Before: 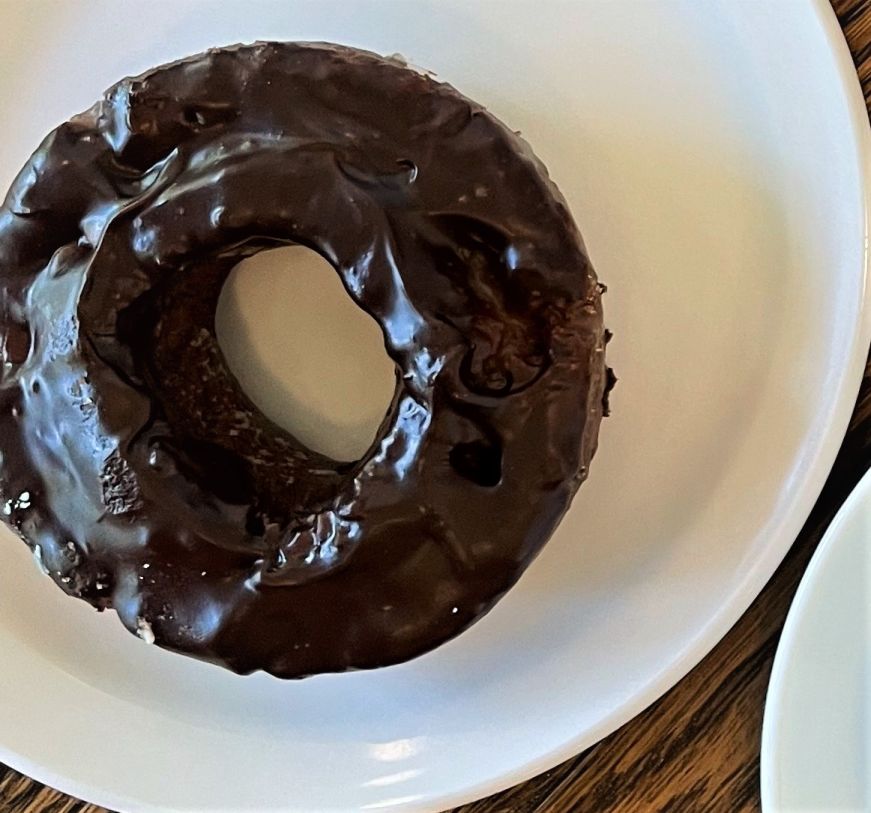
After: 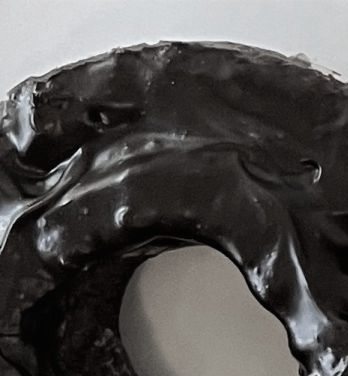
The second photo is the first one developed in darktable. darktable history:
crop and rotate: left 11.126%, top 0.053%, right 48.821%, bottom 53.64%
color balance rgb: perceptual saturation grading › global saturation 0.8%, global vibrance 20%
color correction: highlights b* 0.051, saturation 0.155
contrast brightness saturation: contrast 0.041, saturation 0.164
